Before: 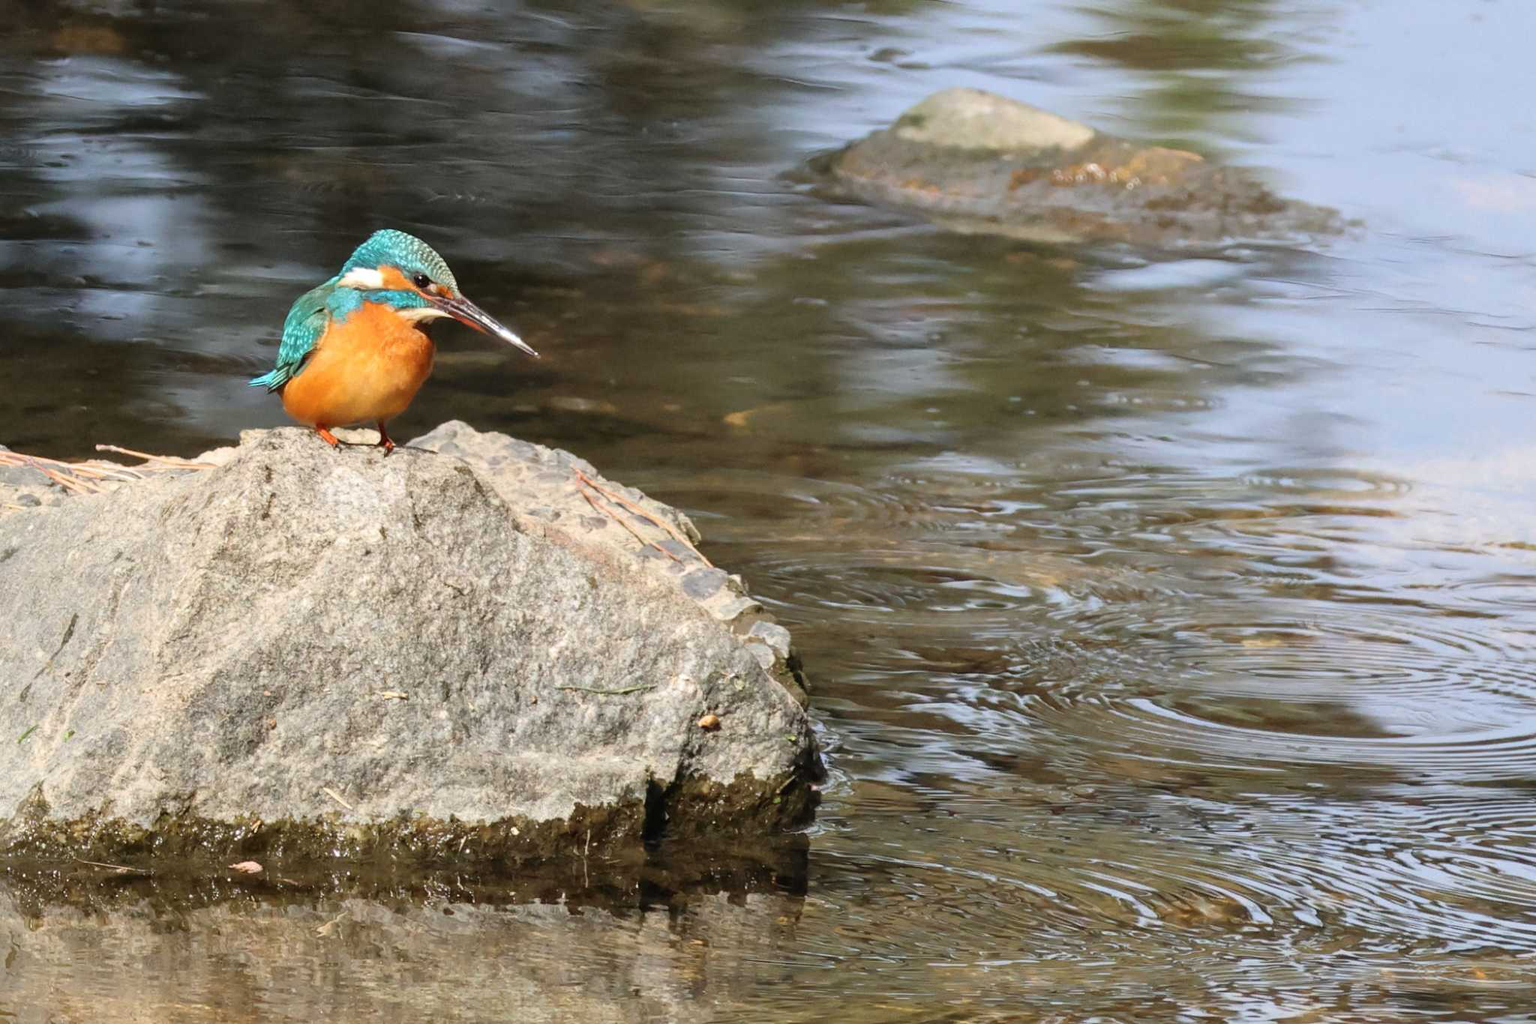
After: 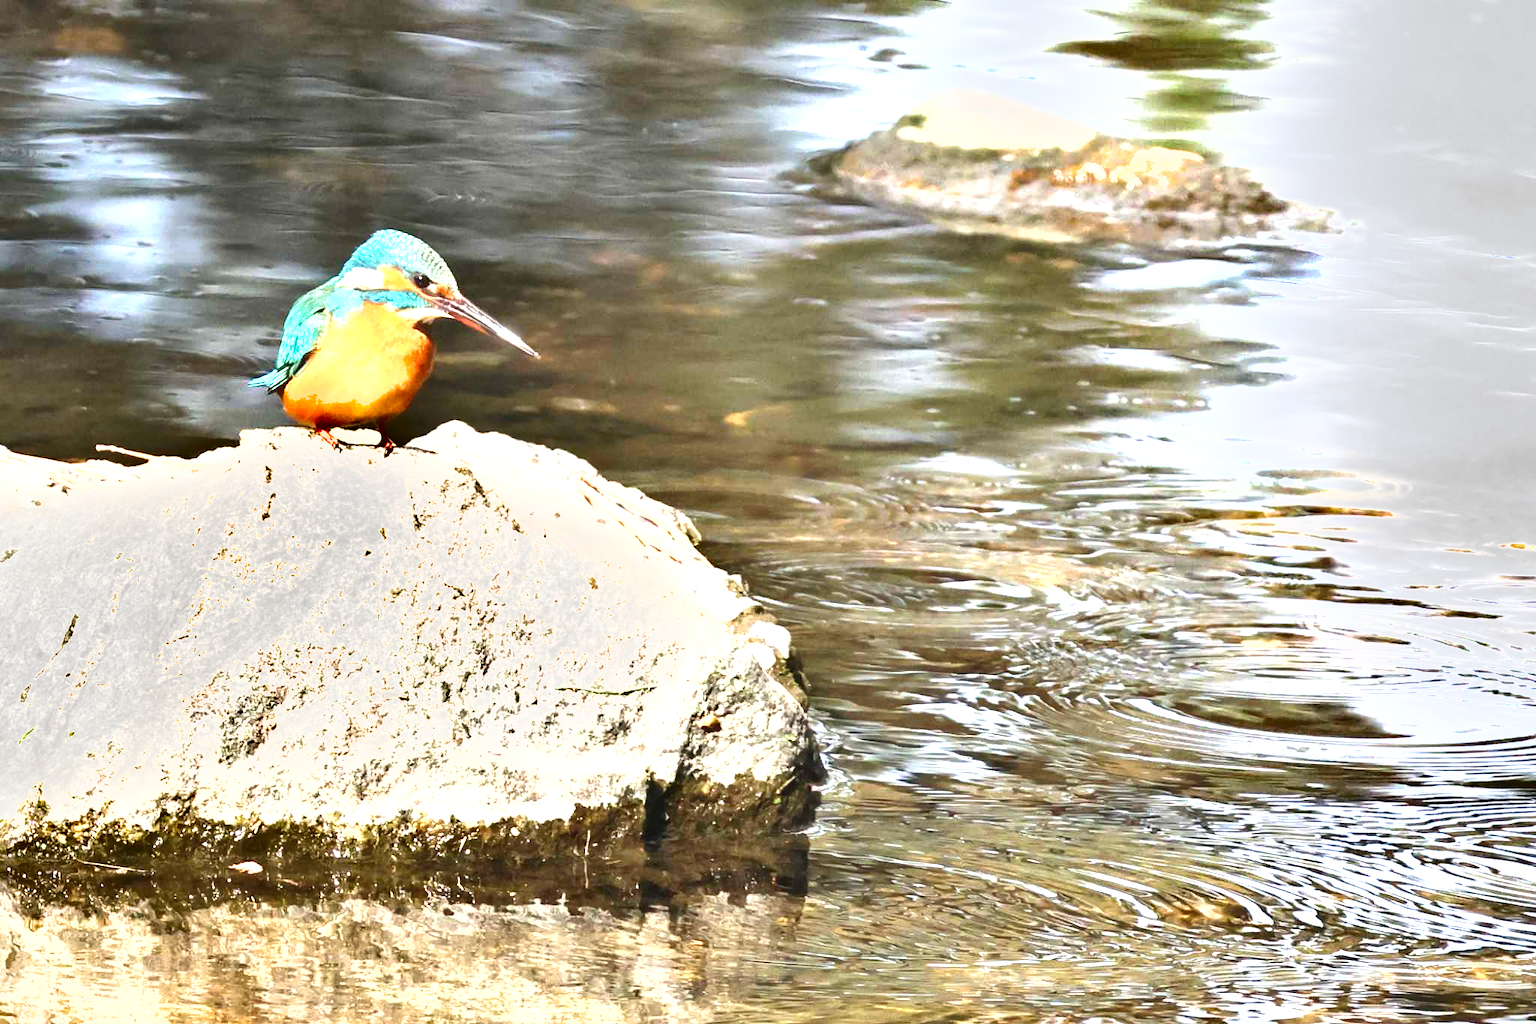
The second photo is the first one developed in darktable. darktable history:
tone equalizer: mask exposure compensation -0.503 EV
shadows and highlights: low approximation 0.01, soften with gaussian
exposure: black level correction 0, exposure 1.685 EV, compensate highlight preservation false
